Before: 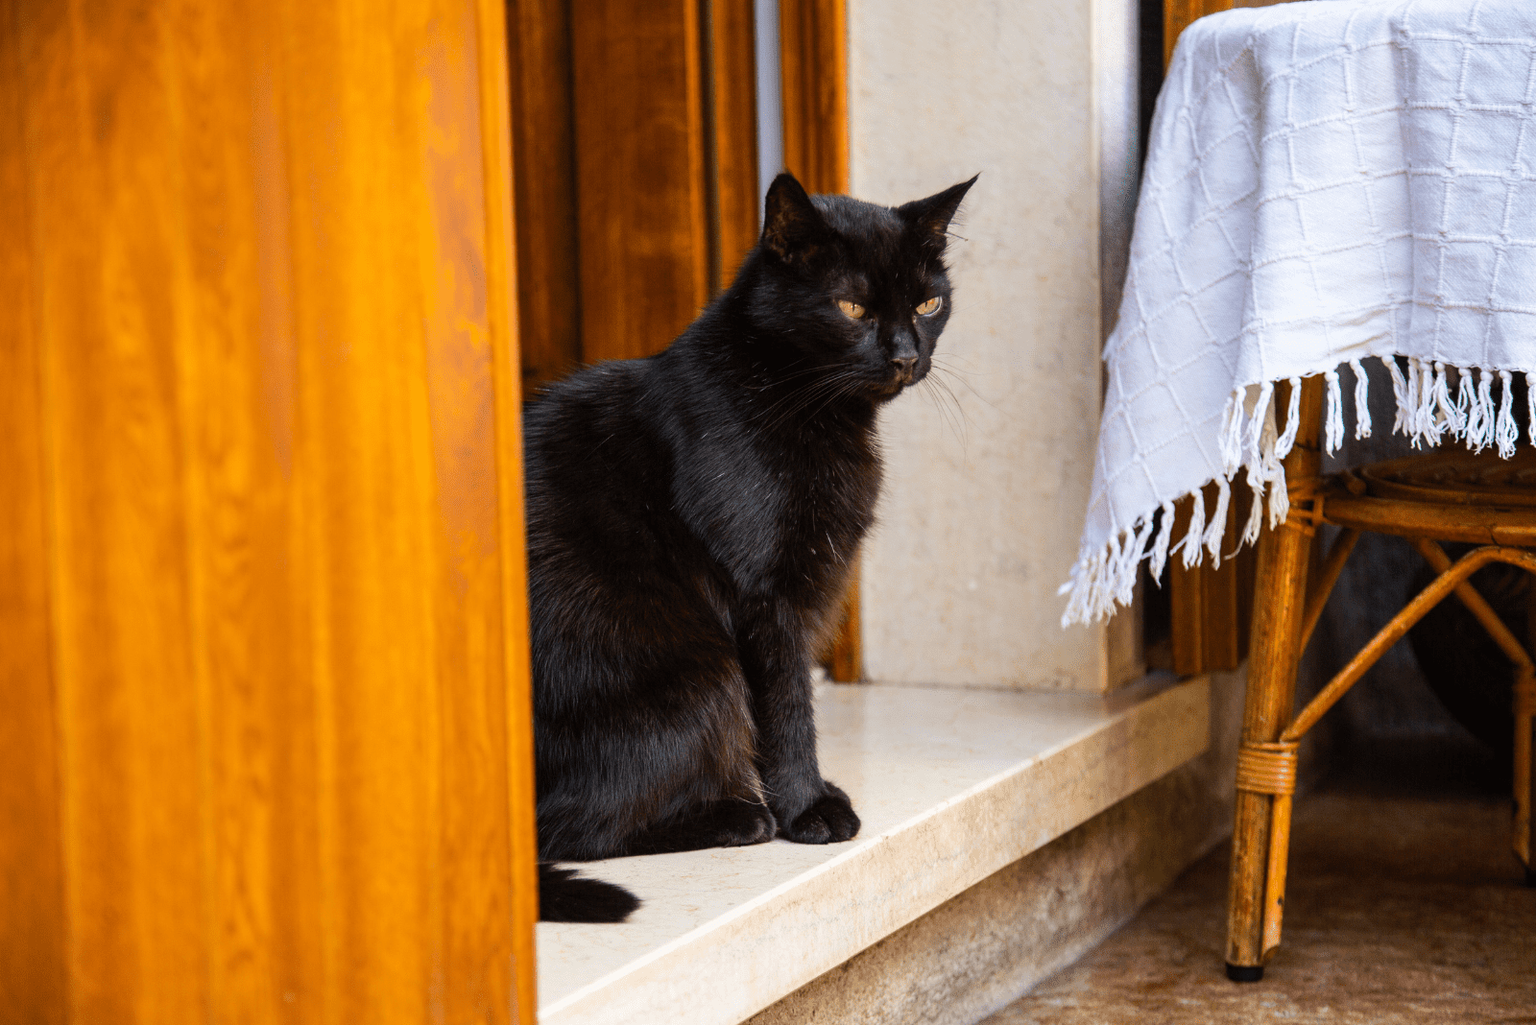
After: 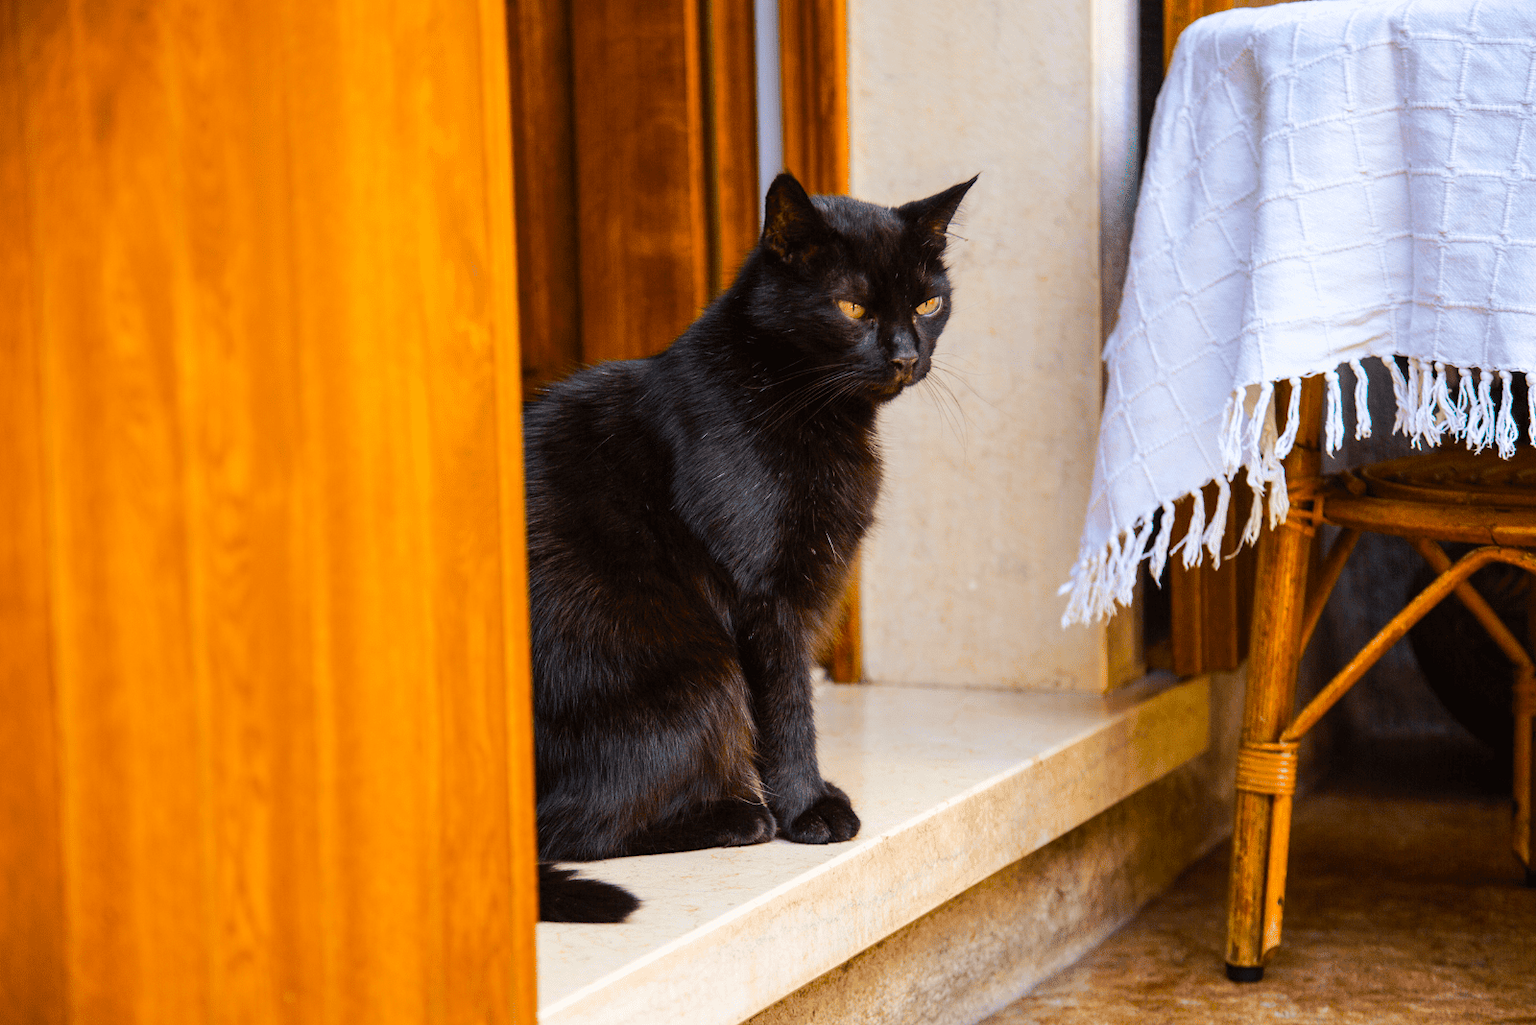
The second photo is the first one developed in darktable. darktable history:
color balance rgb: perceptual saturation grading › global saturation 25%, perceptual brilliance grading › mid-tones 10%, perceptual brilliance grading › shadows 15%, global vibrance 20%
